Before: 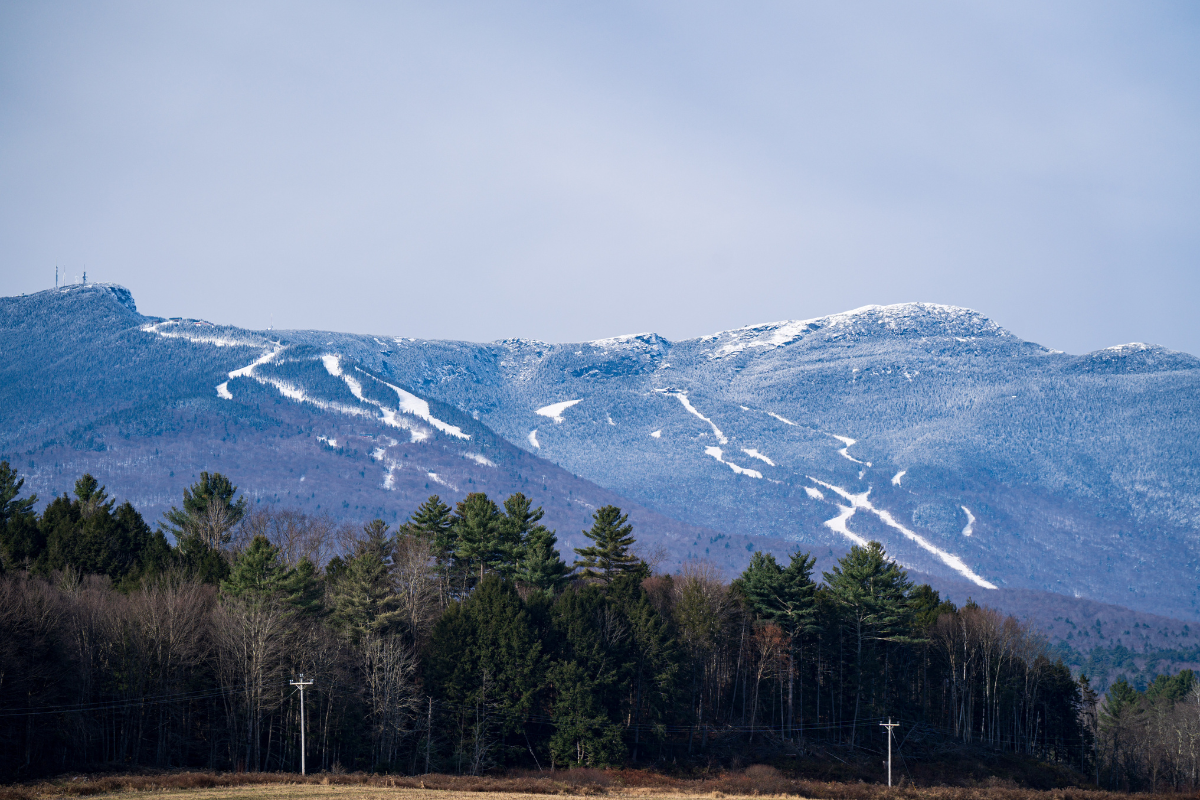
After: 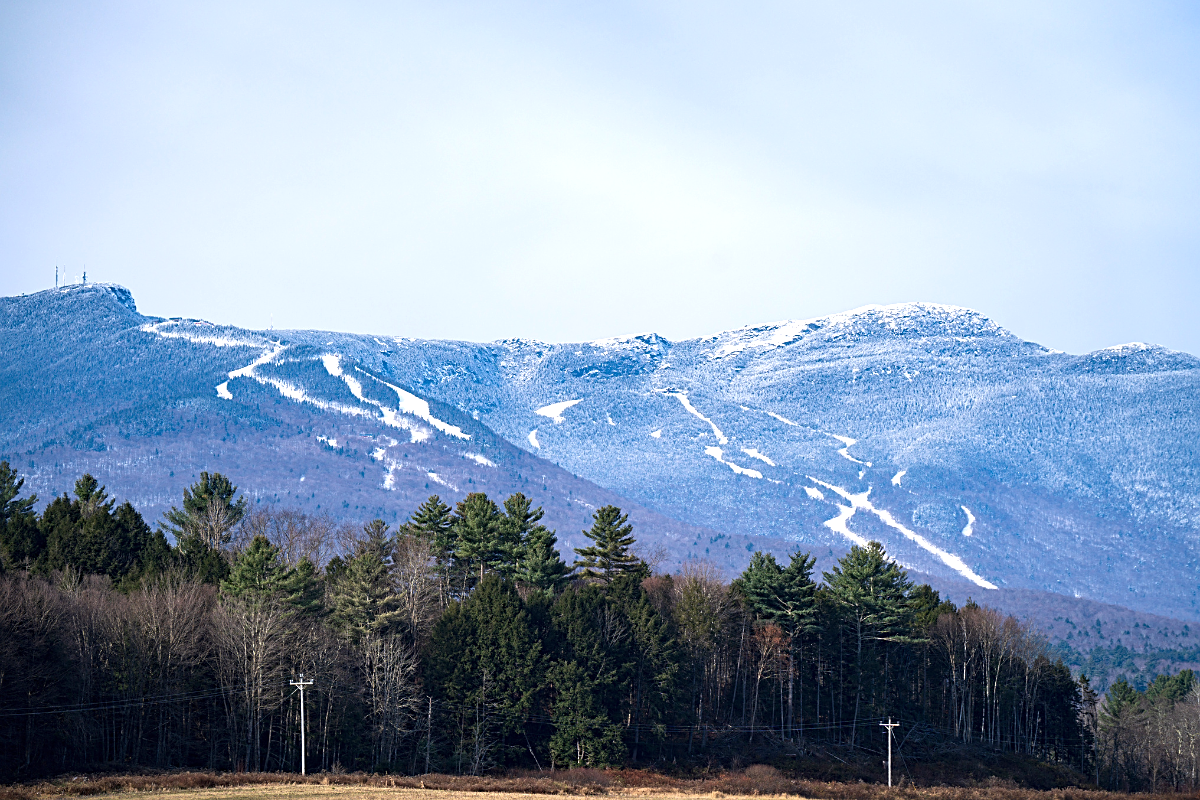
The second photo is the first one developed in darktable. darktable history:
exposure: exposure 0.606 EV, compensate highlight preservation false
sharpen: amount 0.491
